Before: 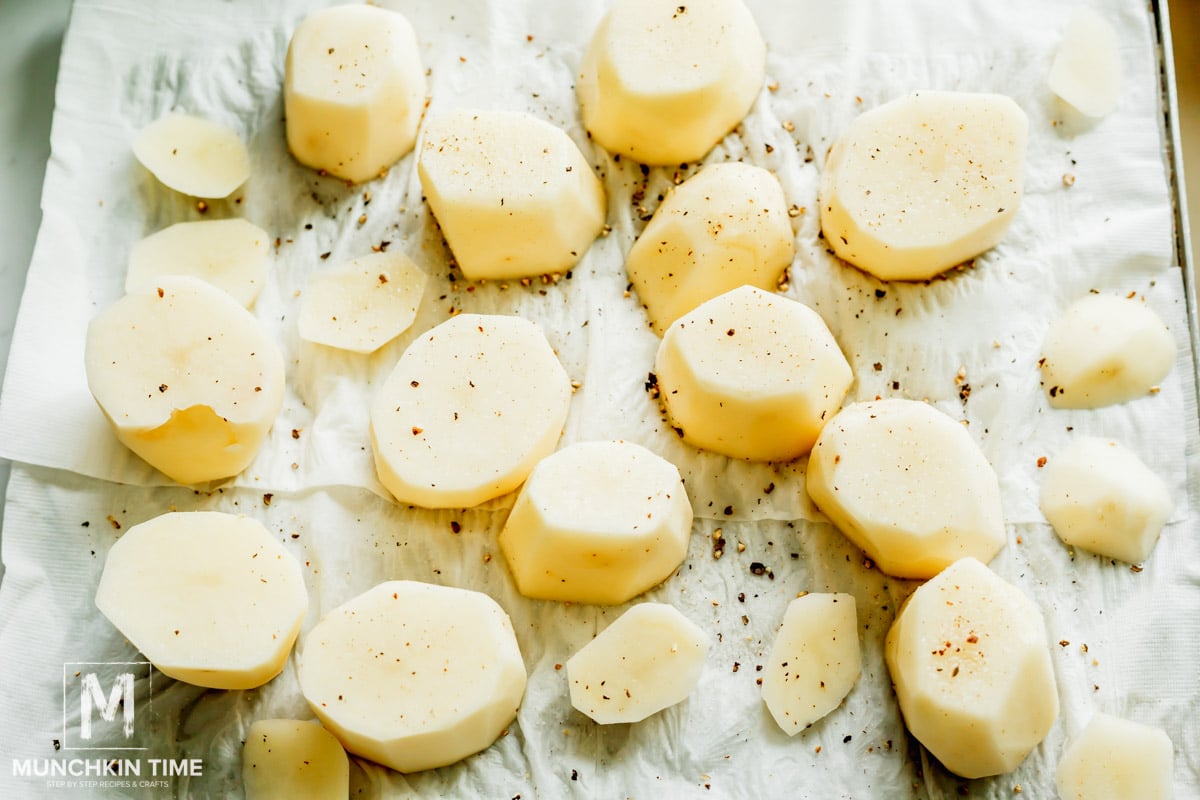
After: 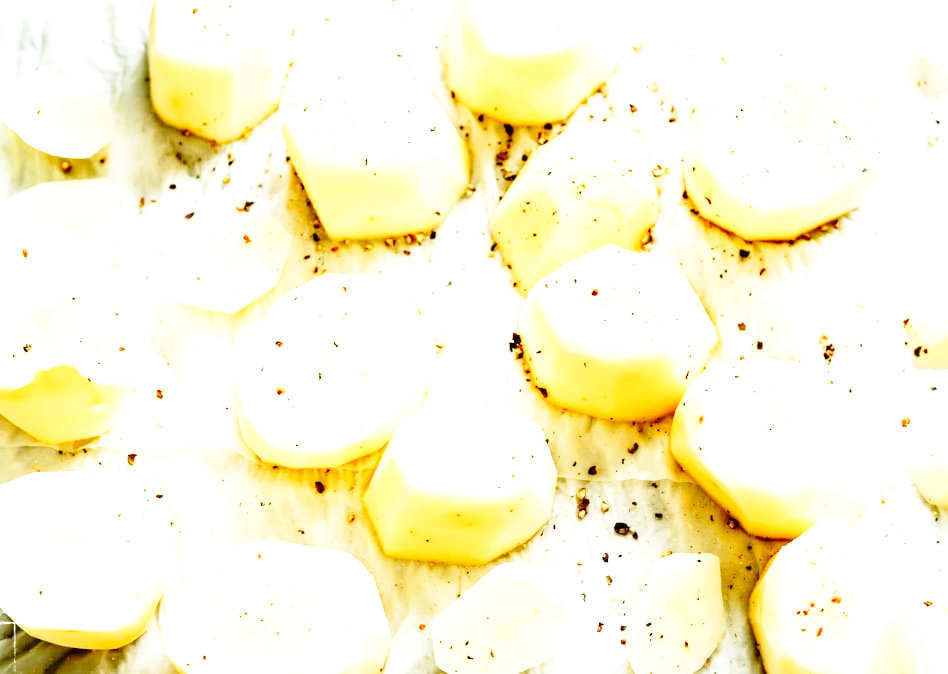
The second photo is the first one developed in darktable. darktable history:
exposure: exposure 0.76 EV, compensate exposure bias true, compensate highlight preservation false
crop: left 11.404%, top 5.005%, right 9.584%, bottom 10.736%
base curve: curves: ch0 [(0, 0) (0.028, 0.03) (0.121, 0.232) (0.46, 0.748) (0.859, 0.968) (1, 1)], preserve colors none
